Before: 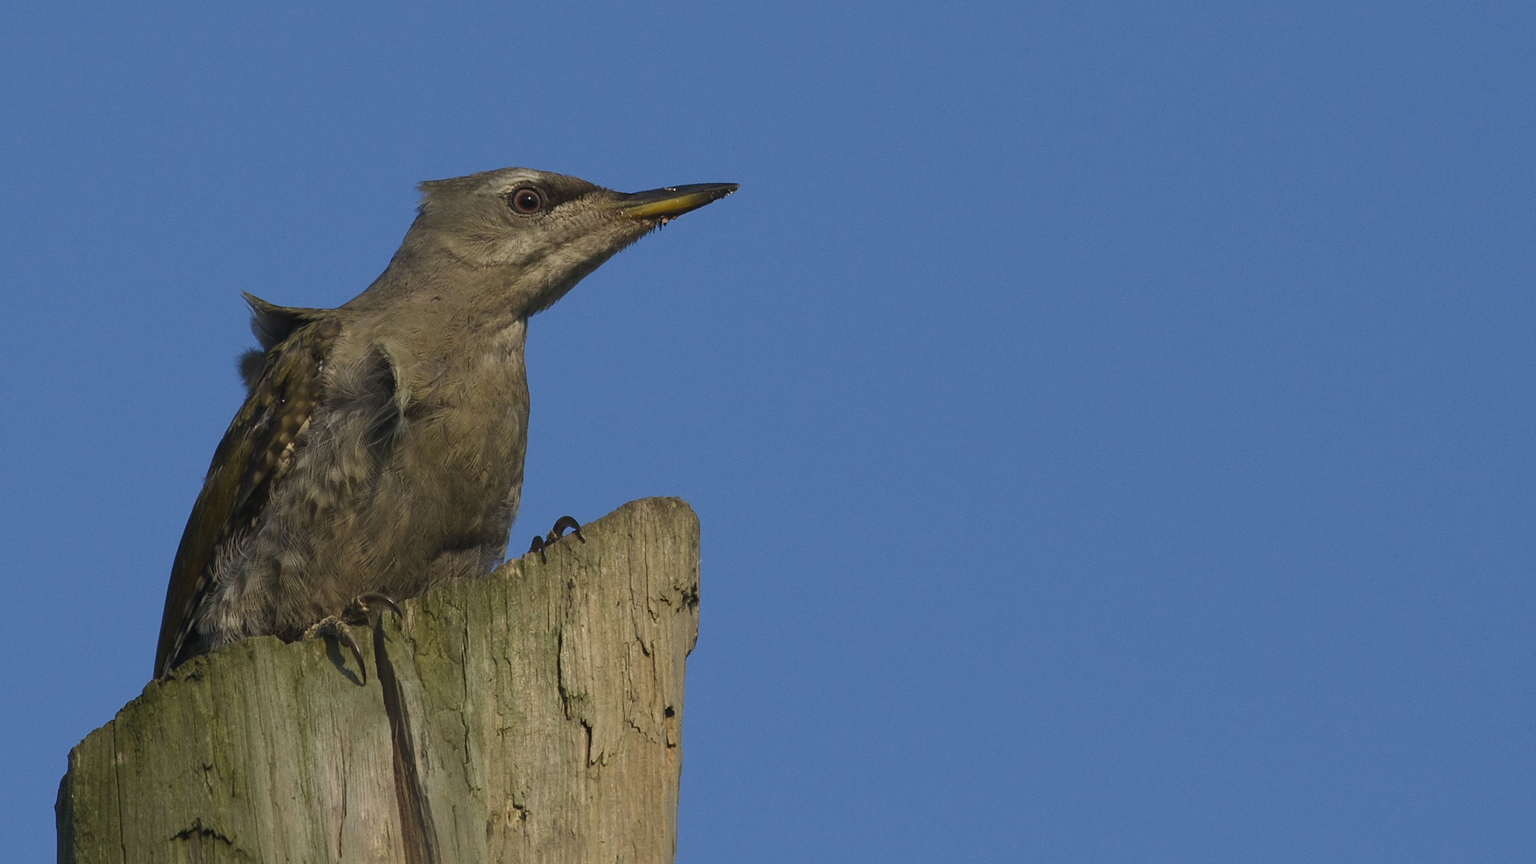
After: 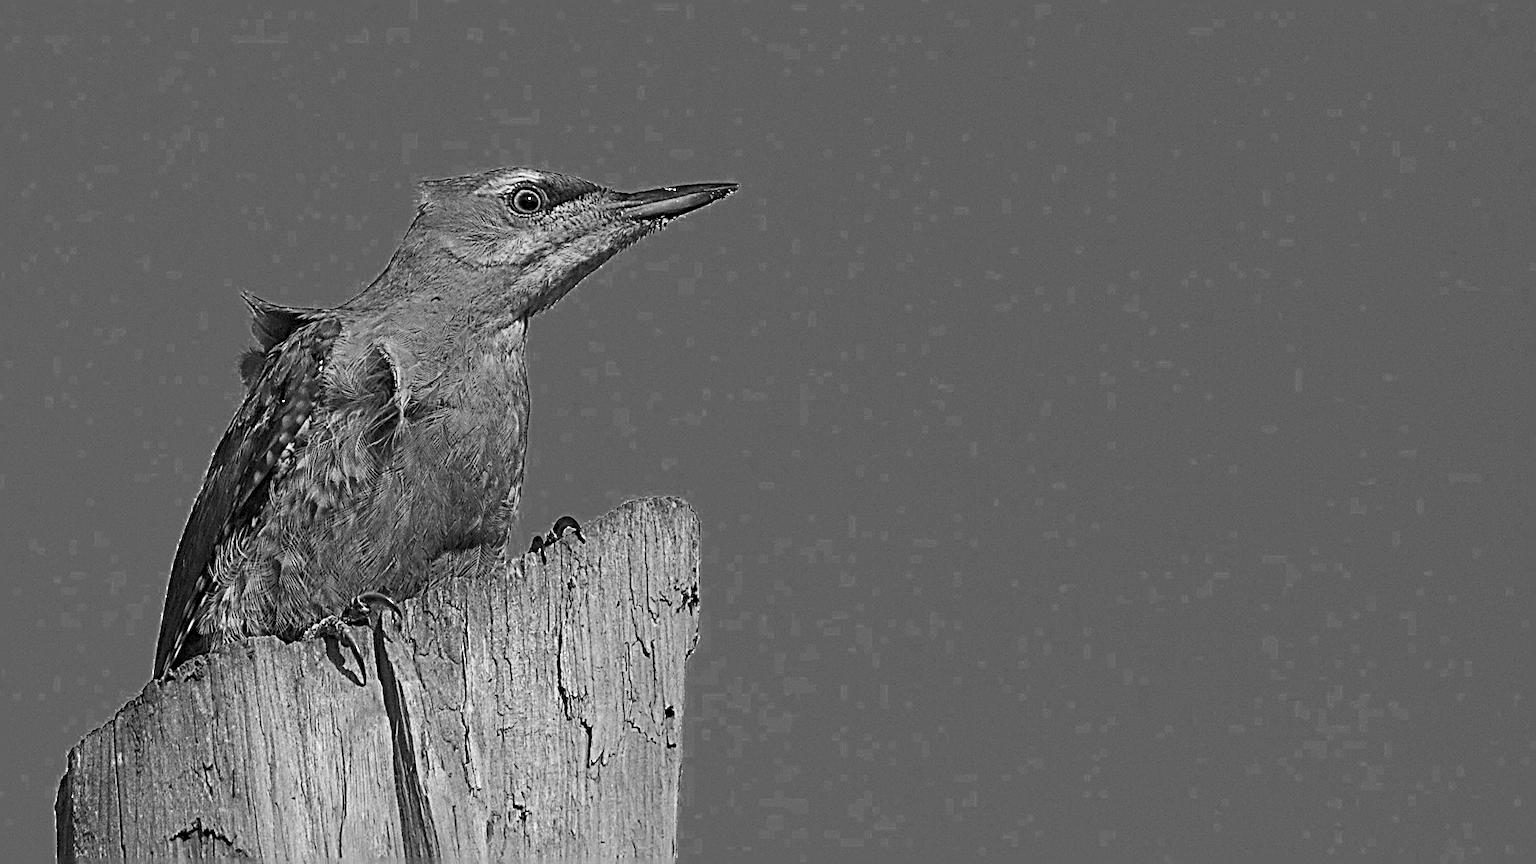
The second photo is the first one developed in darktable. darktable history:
color zones: curves: ch0 [(0.002, 0.589) (0.107, 0.484) (0.146, 0.249) (0.217, 0.352) (0.309, 0.525) (0.39, 0.404) (0.455, 0.169) (0.597, 0.055) (0.724, 0.212) (0.775, 0.691) (0.869, 0.571) (1, 0.587)]; ch1 [(0, 0) (0.143, 0) (0.286, 0) (0.429, 0) (0.571, 0) (0.714, 0) (0.857, 0)]
exposure: black level correction 0.001, exposure 0.5 EV, compensate exposure bias true, compensate highlight preservation false
sharpen: radius 3.158, amount 1.731
contrast brightness saturation: contrast 0.2, brightness 0.16, saturation 0.22
